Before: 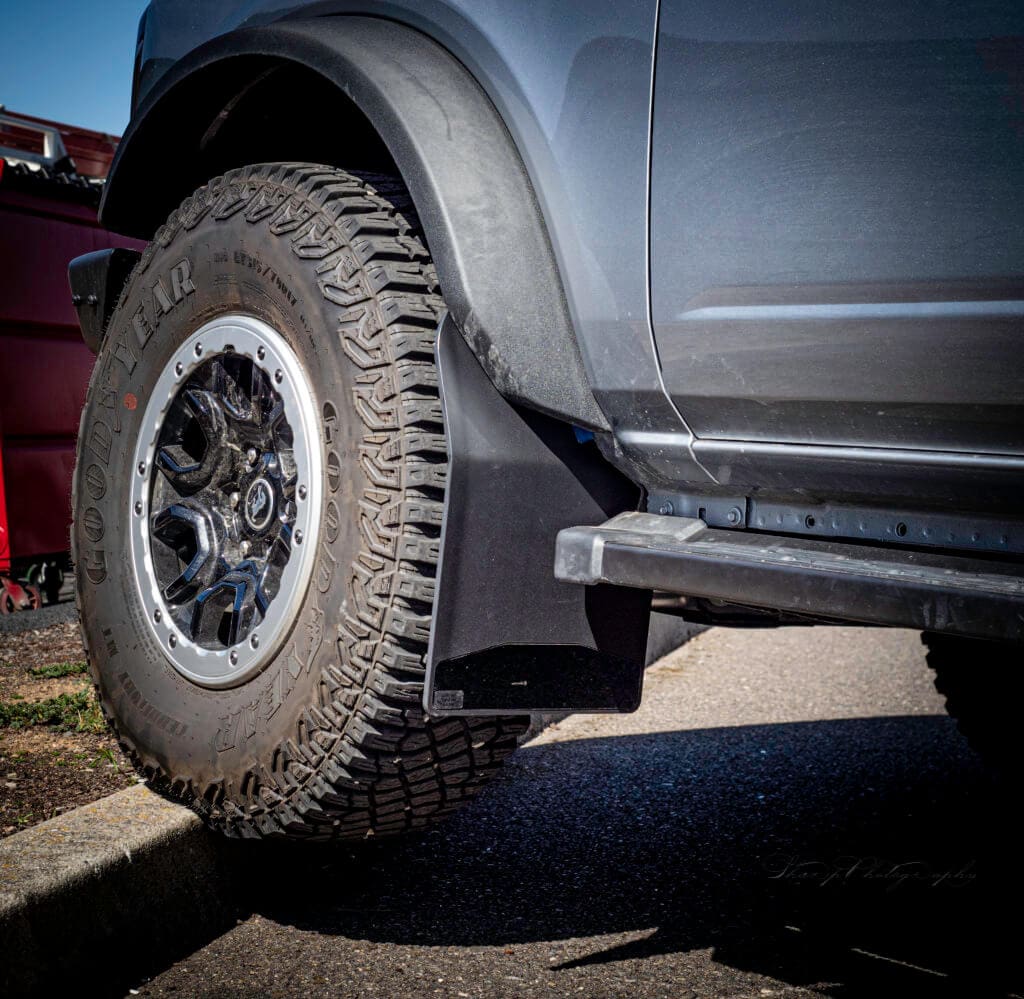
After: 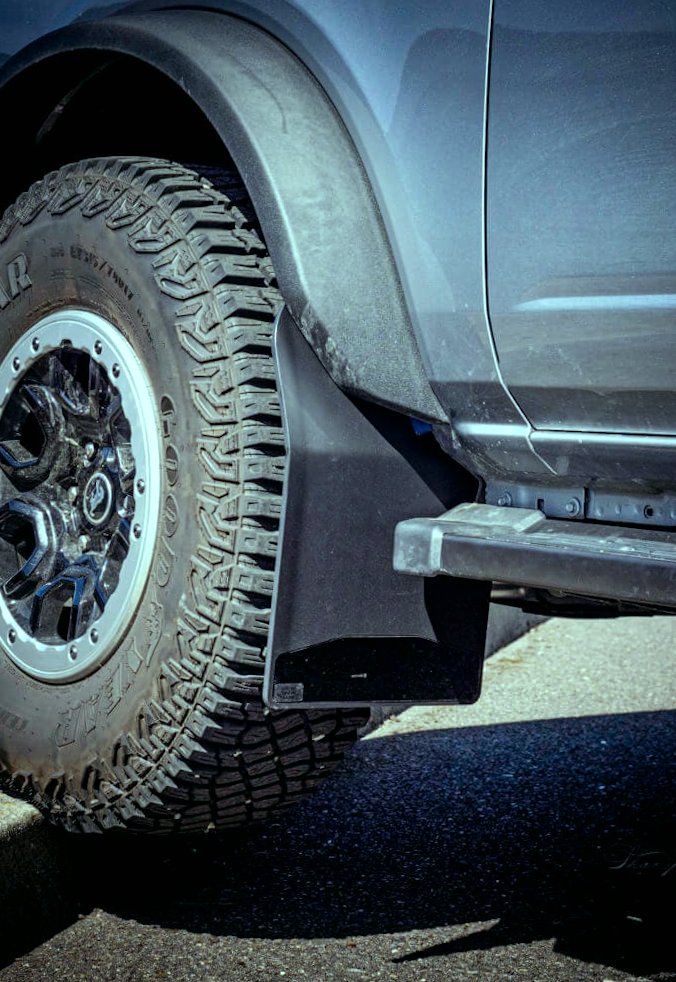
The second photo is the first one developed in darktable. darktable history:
exposure: black level correction 0.001, compensate highlight preservation false
color balance: mode lift, gamma, gain (sRGB), lift [0.997, 0.979, 1.021, 1.011], gamma [1, 1.084, 0.916, 0.998], gain [1, 0.87, 1.13, 1.101], contrast 4.55%, contrast fulcrum 38.24%, output saturation 104.09%
crop and rotate: left 15.546%, right 17.787%
rotate and perspective: rotation -0.45°, automatic cropping original format, crop left 0.008, crop right 0.992, crop top 0.012, crop bottom 0.988
